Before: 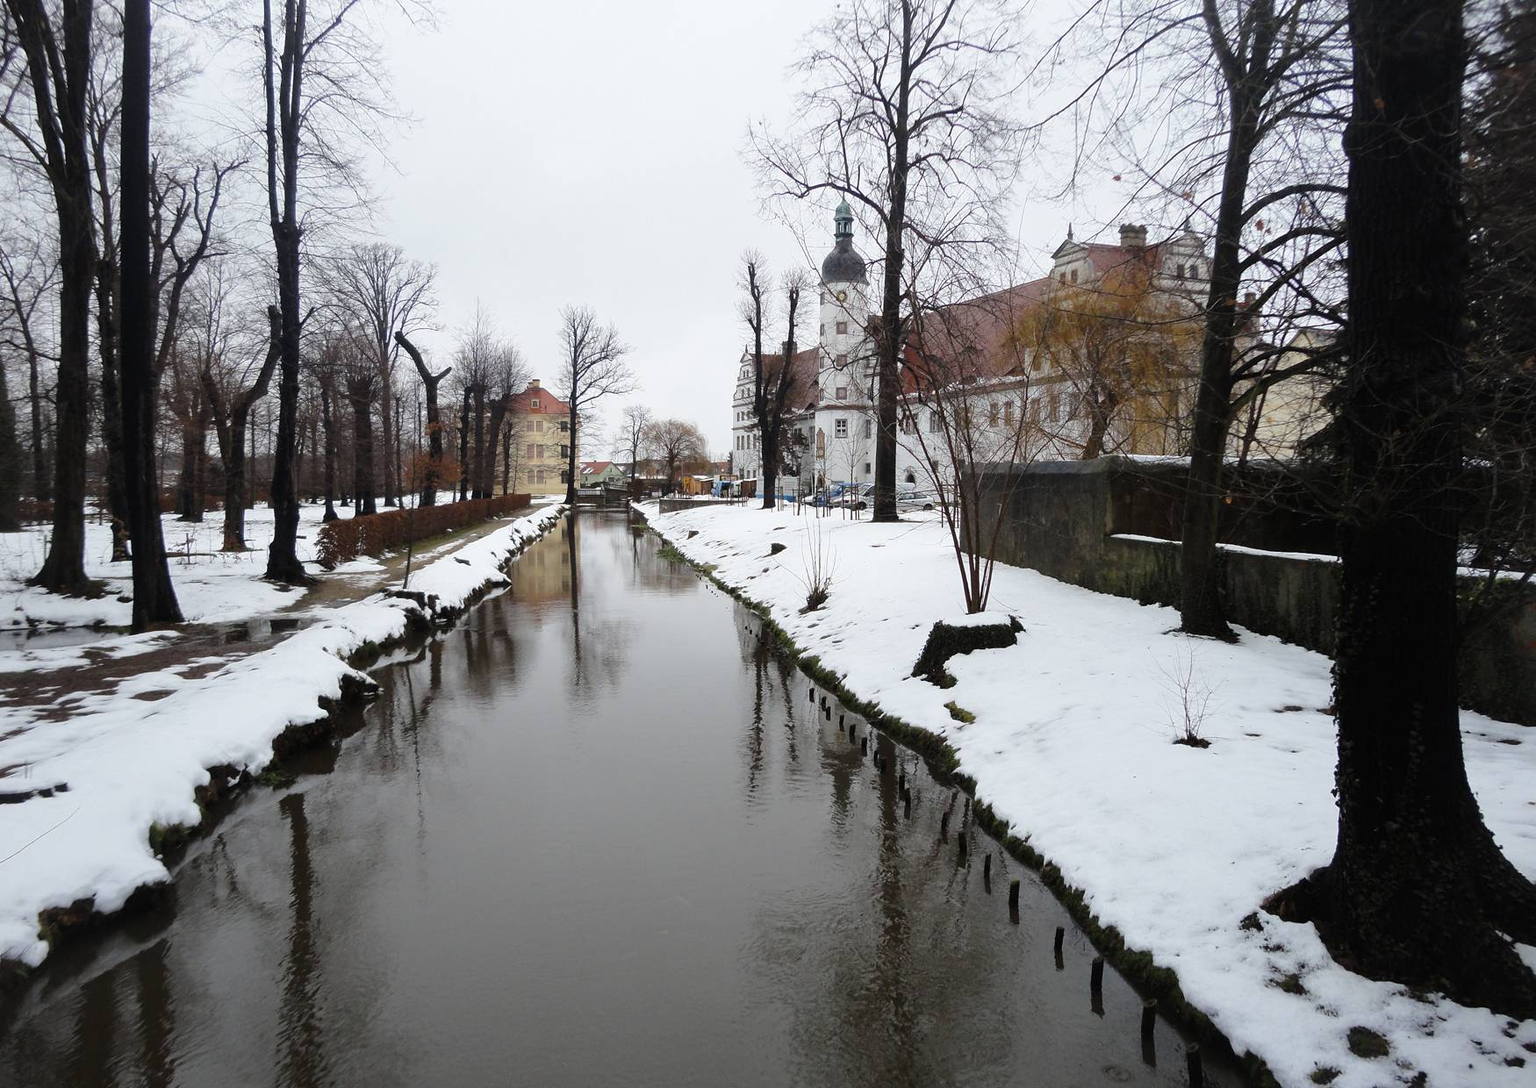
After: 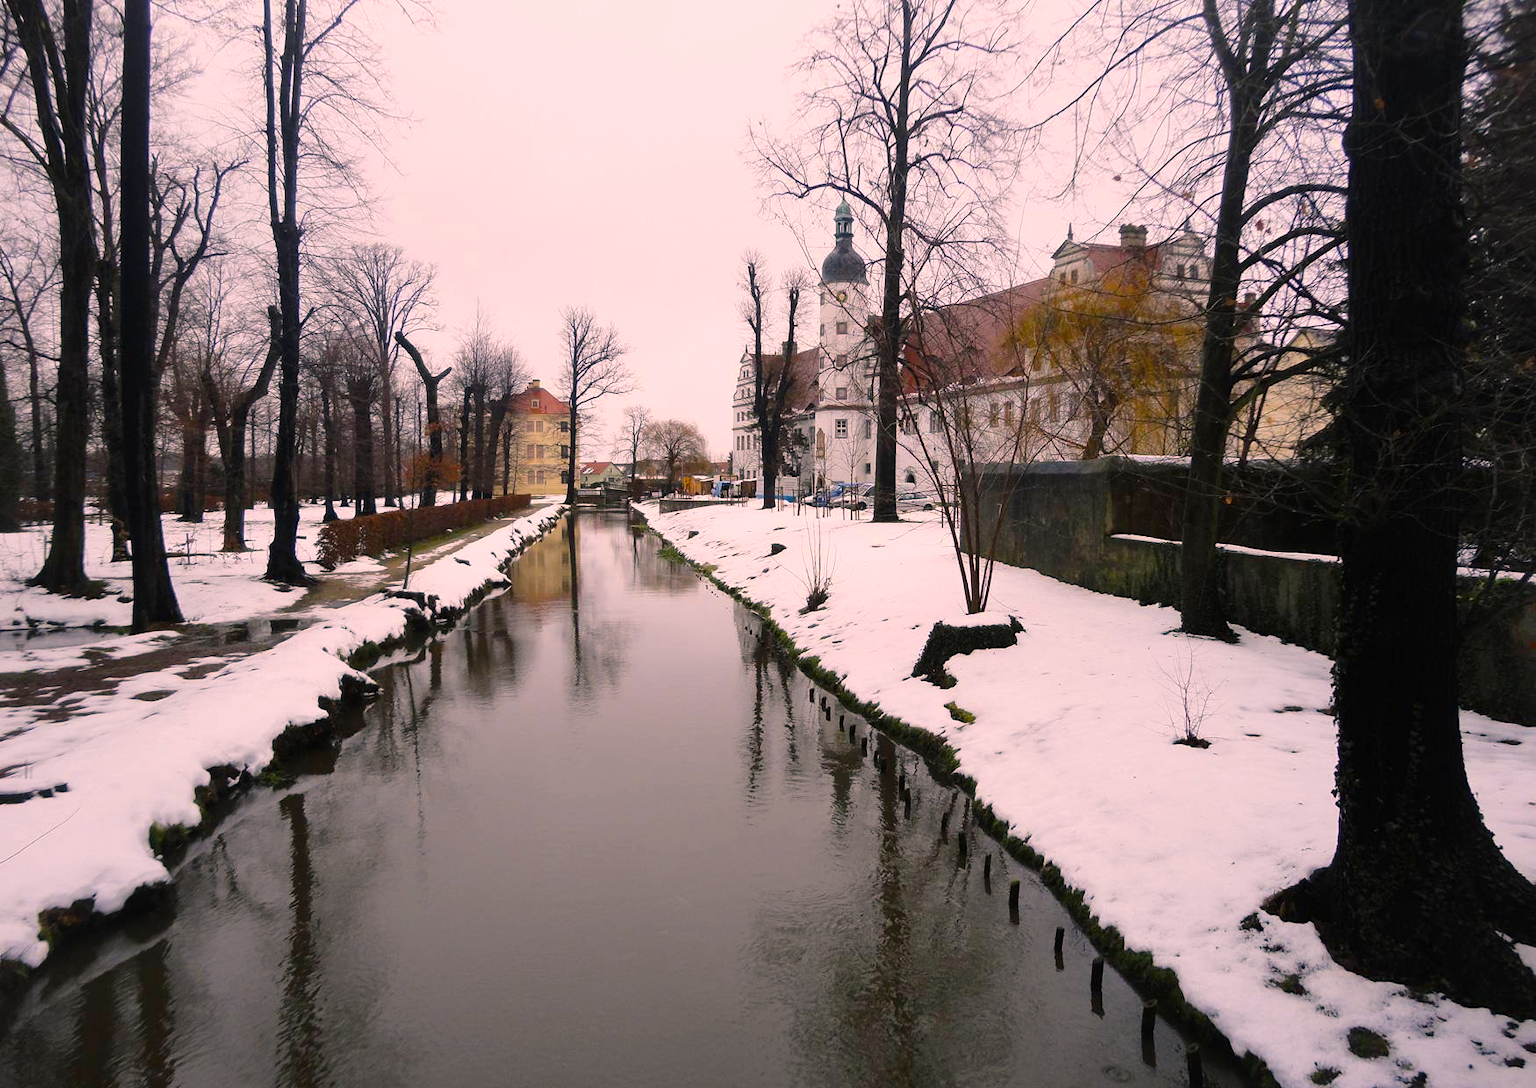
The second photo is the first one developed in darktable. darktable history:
color balance rgb: highlights gain › chroma 4.427%, highlights gain › hue 32.42°, perceptual saturation grading › global saturation 31.049%, global vibrance 20%
